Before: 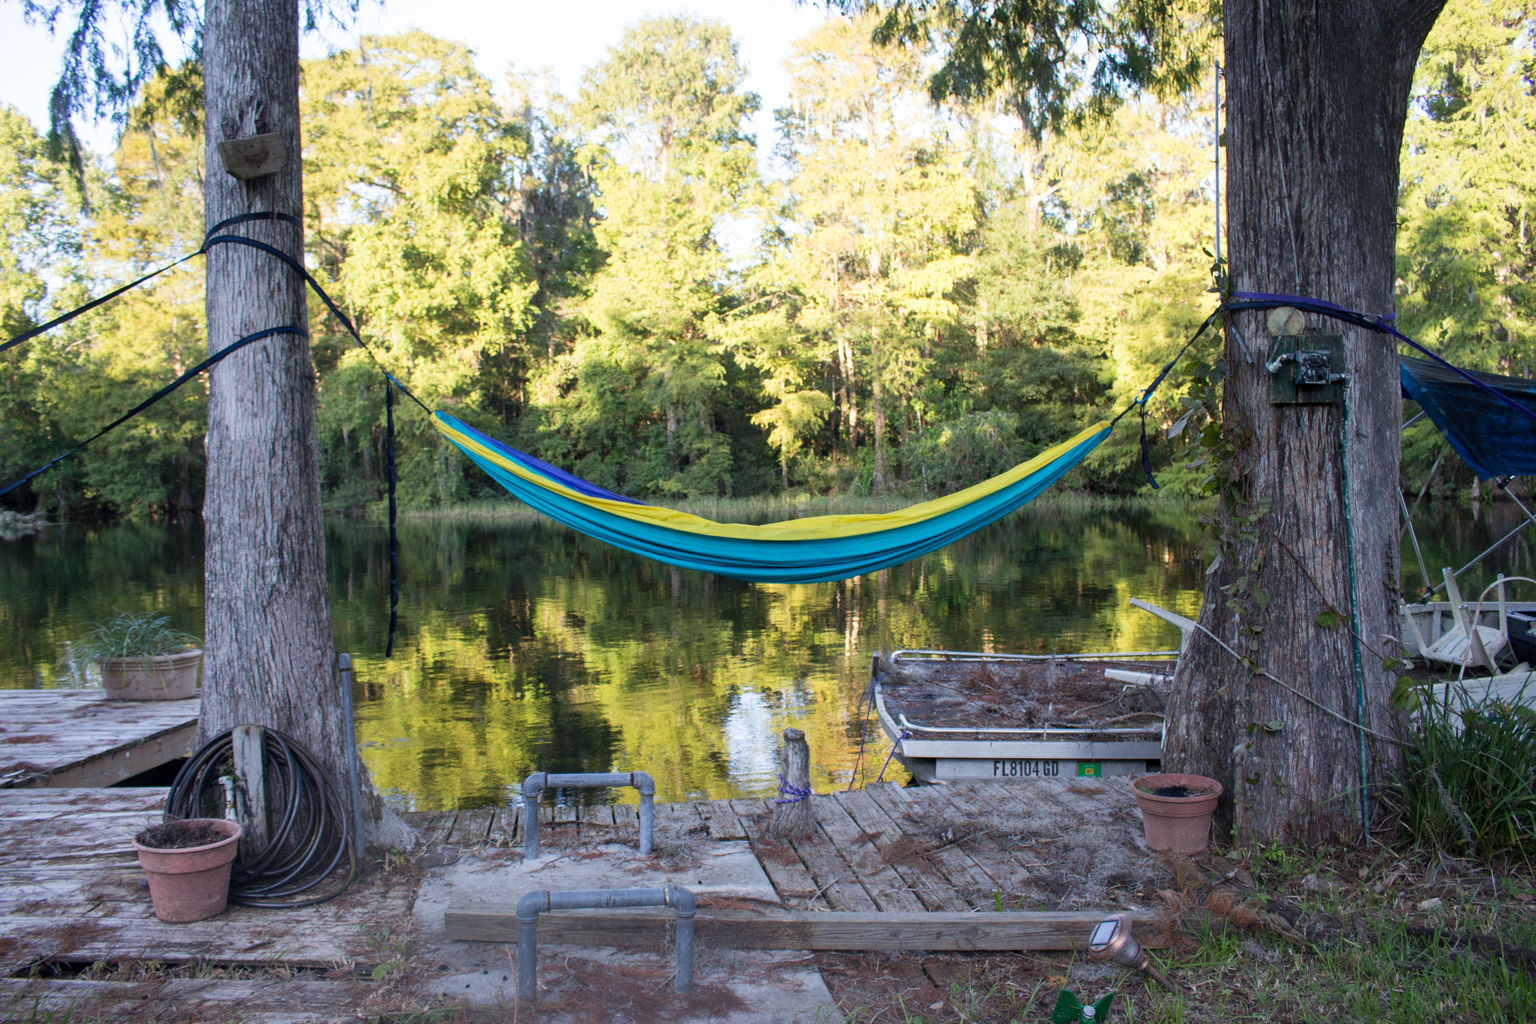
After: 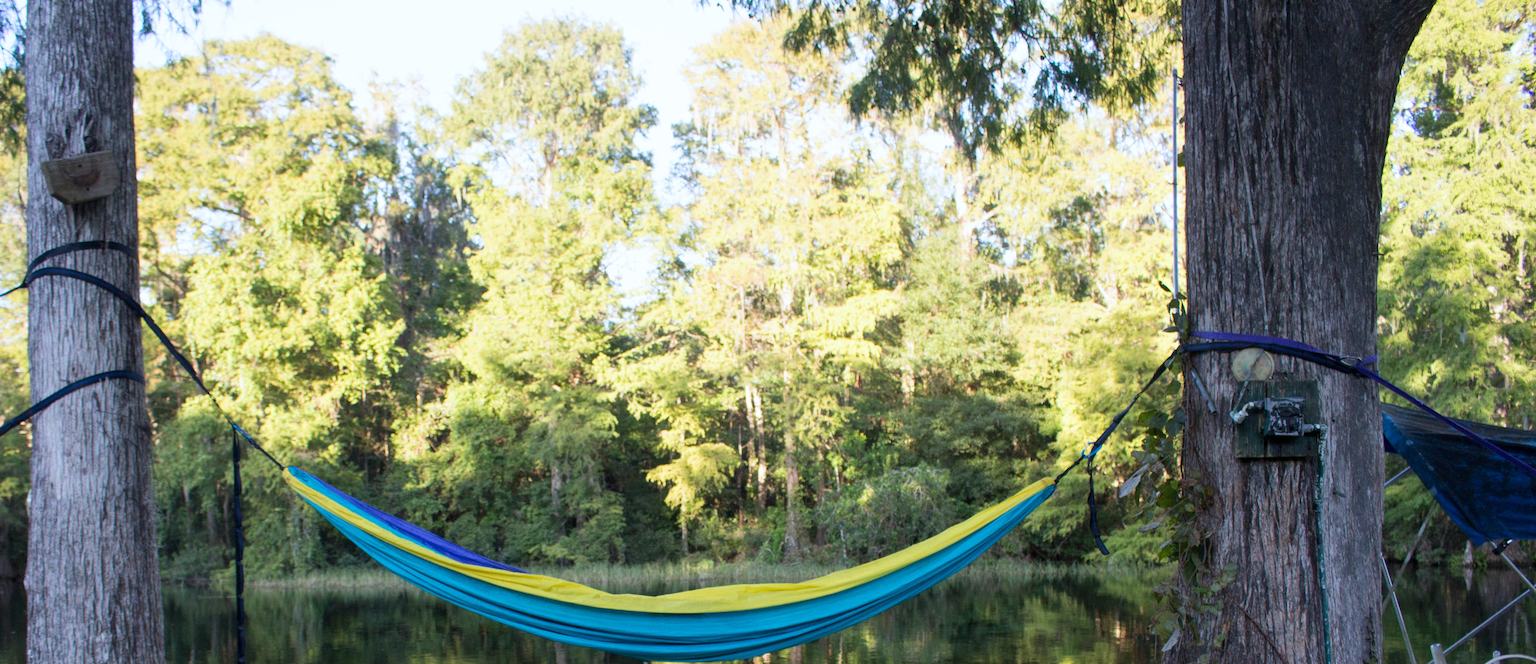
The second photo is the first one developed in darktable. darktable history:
crop and rotate: left 11.812%, bottom 42.776%
white balance: red 0.976, blue 1.04
tone equalizer: on, module defaults
